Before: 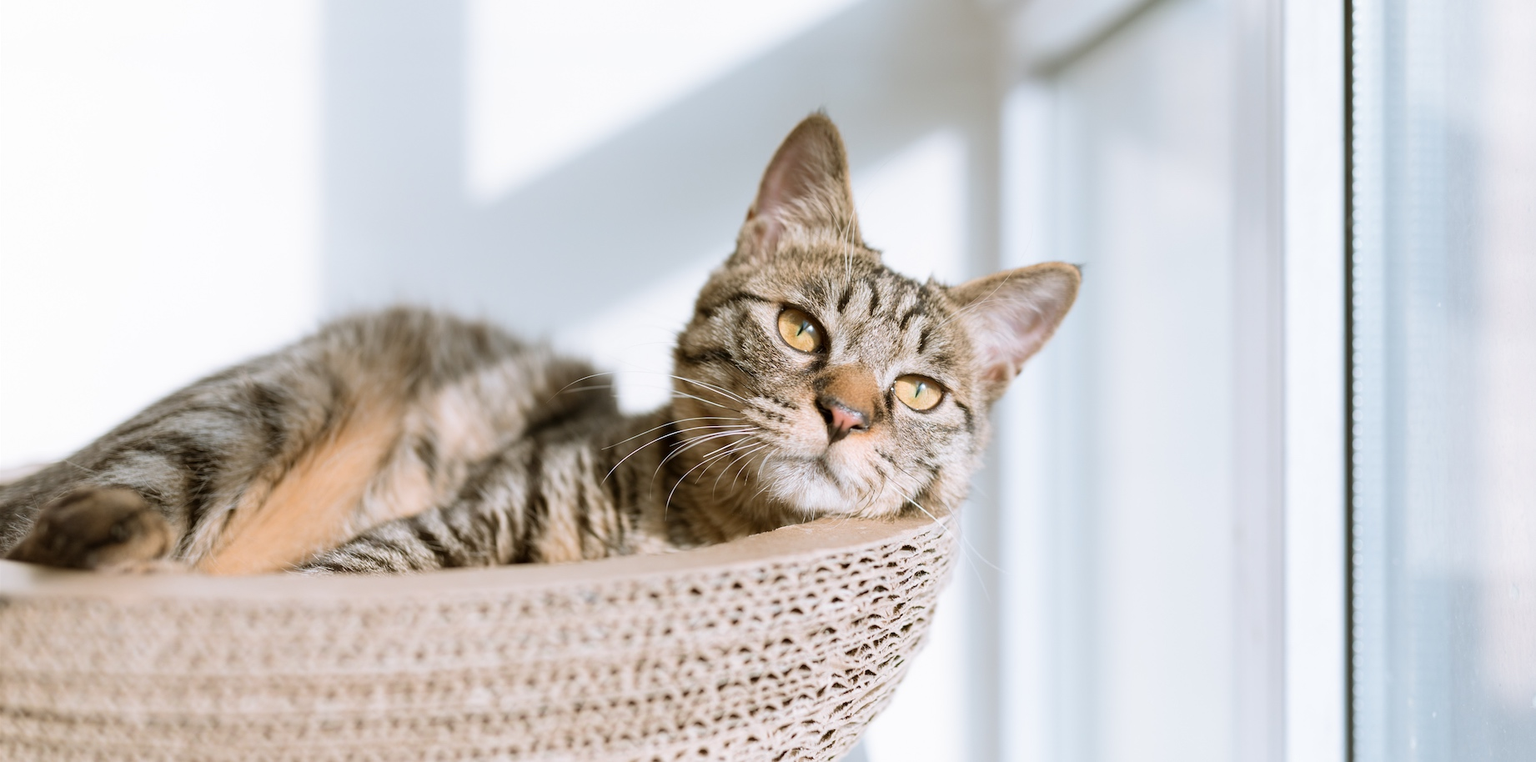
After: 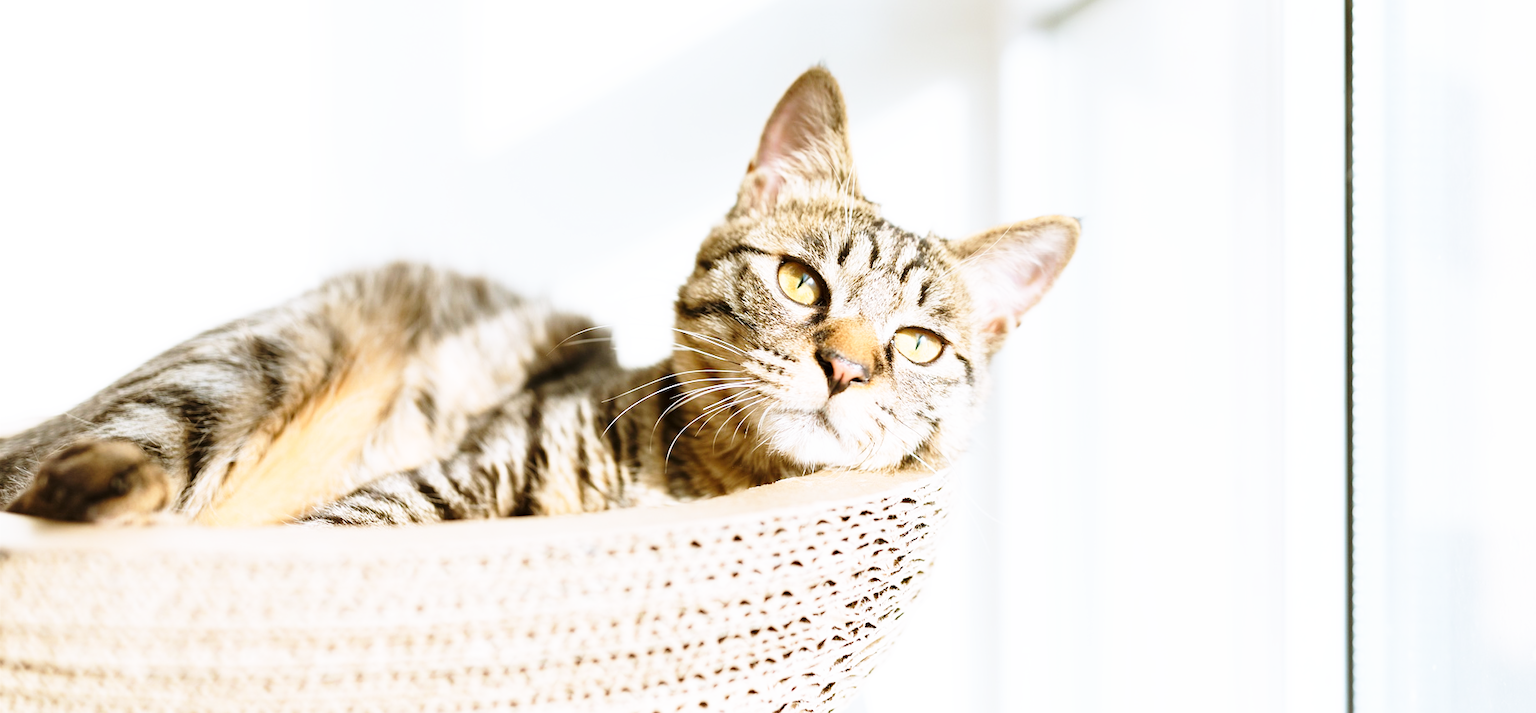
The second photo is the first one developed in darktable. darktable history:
crop and rotate: top 6.25%
base curve: curves: ch0 [(0, 0) (0.026, 0.03) (0.109, 0.232) (0.351, 0.748) (0.669, 0.968) (1, 1)], preserve colors none
